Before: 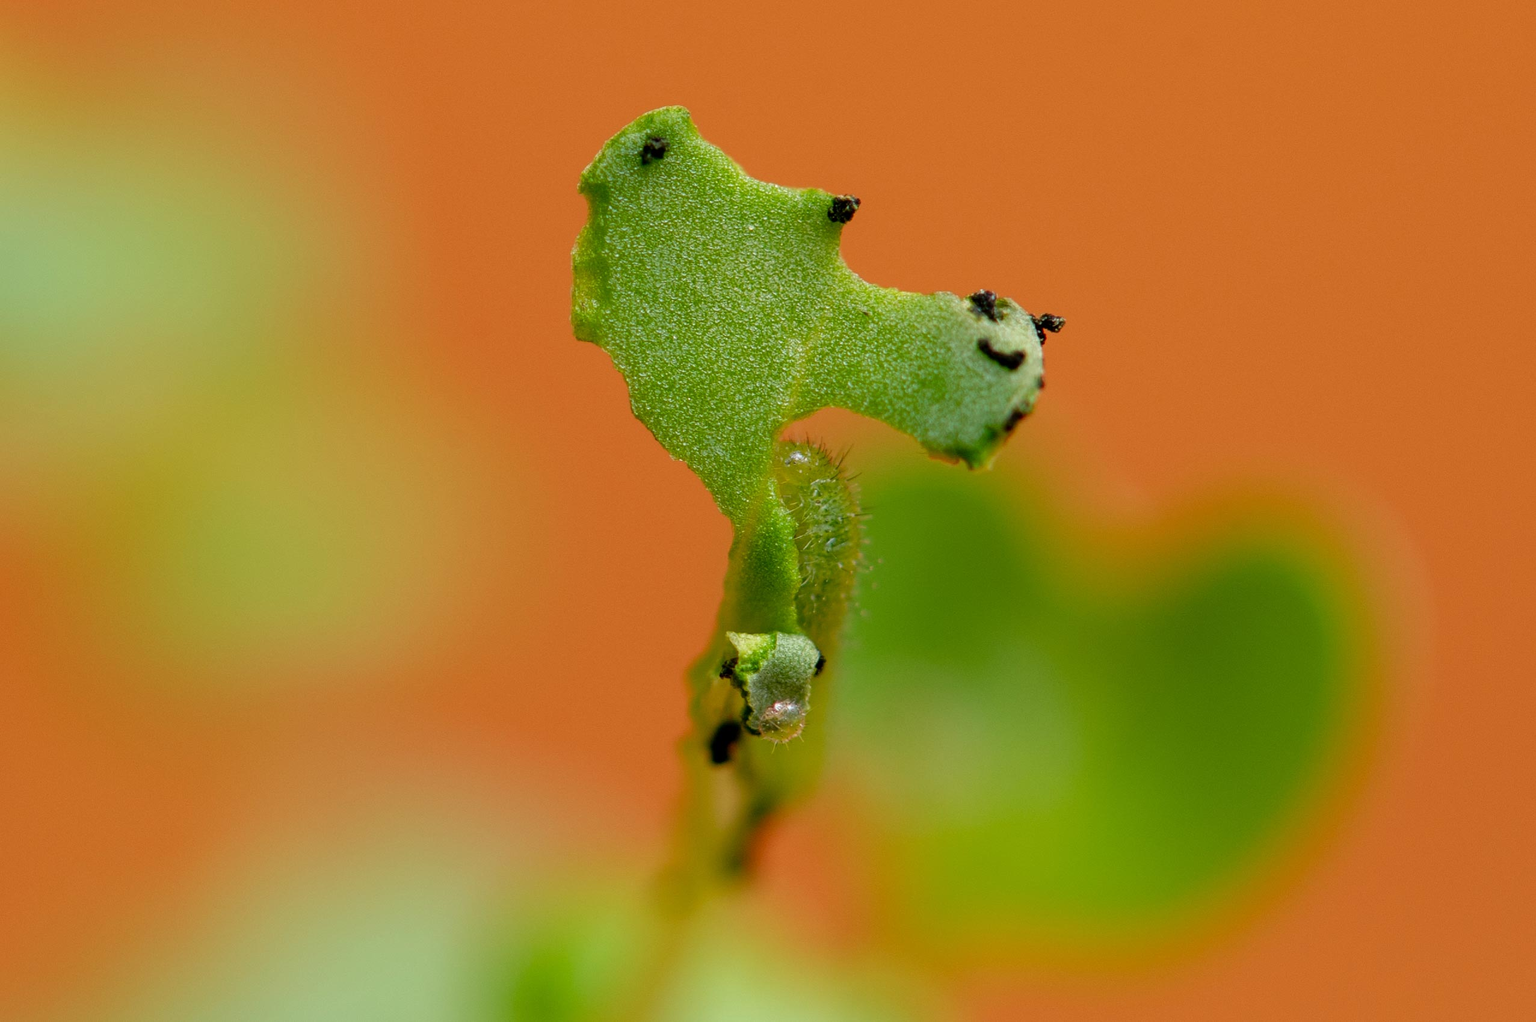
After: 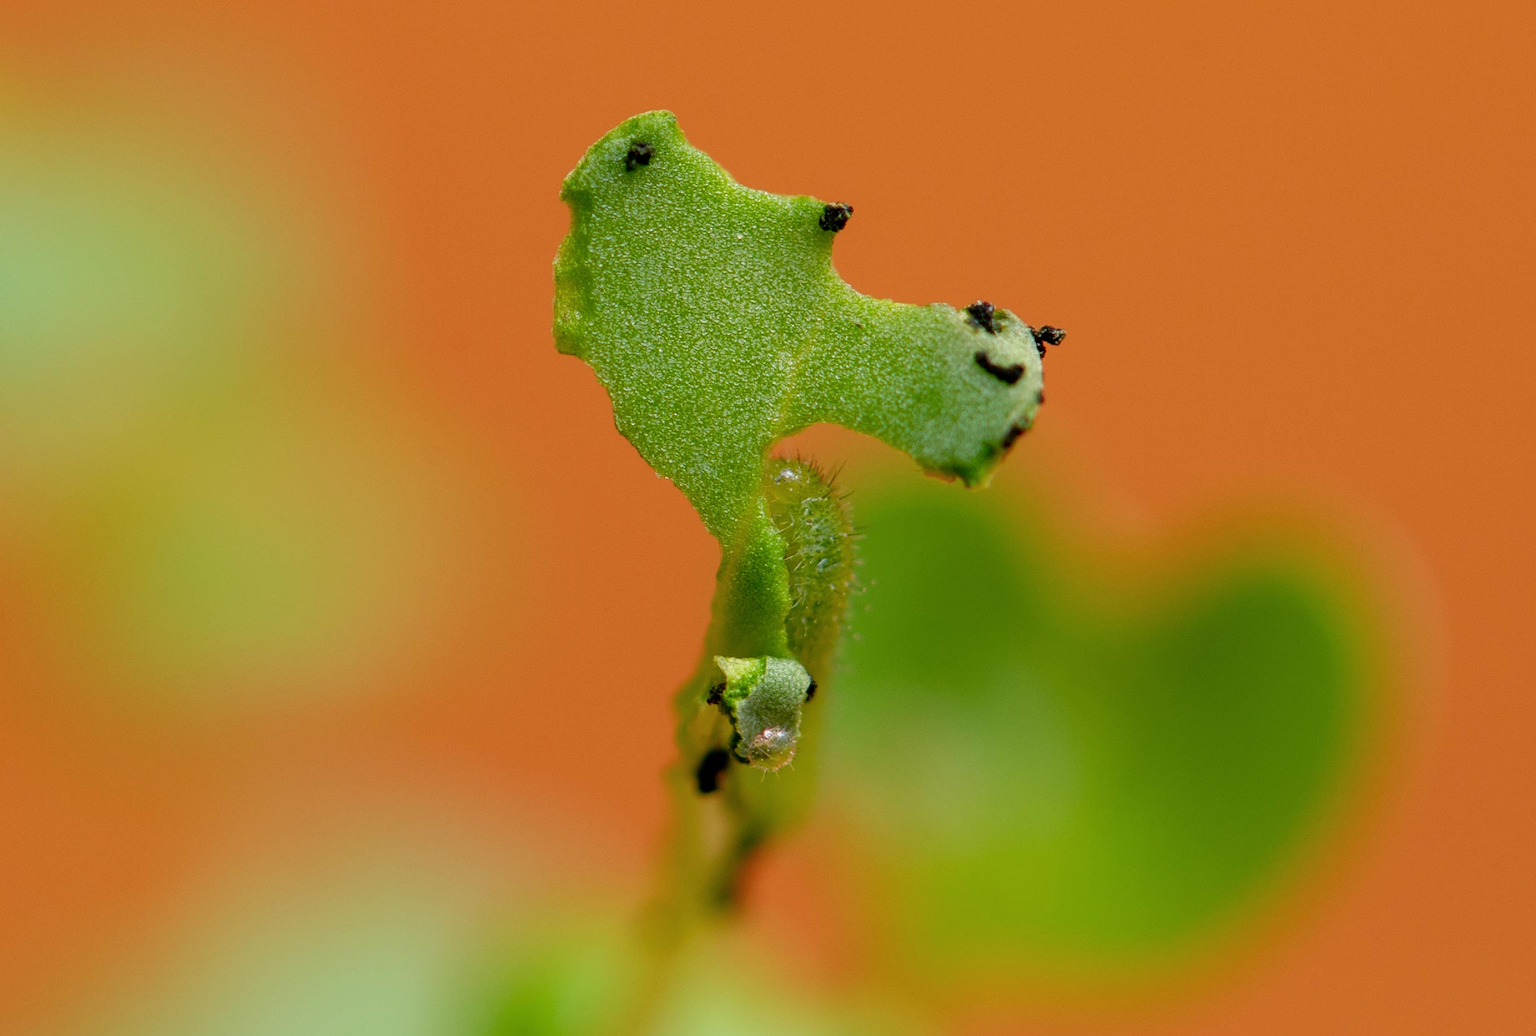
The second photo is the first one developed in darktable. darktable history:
color balance rgb: on, module defaults
crop and rotate: left 2.536%, right 1.107%, bottom 2.246%
